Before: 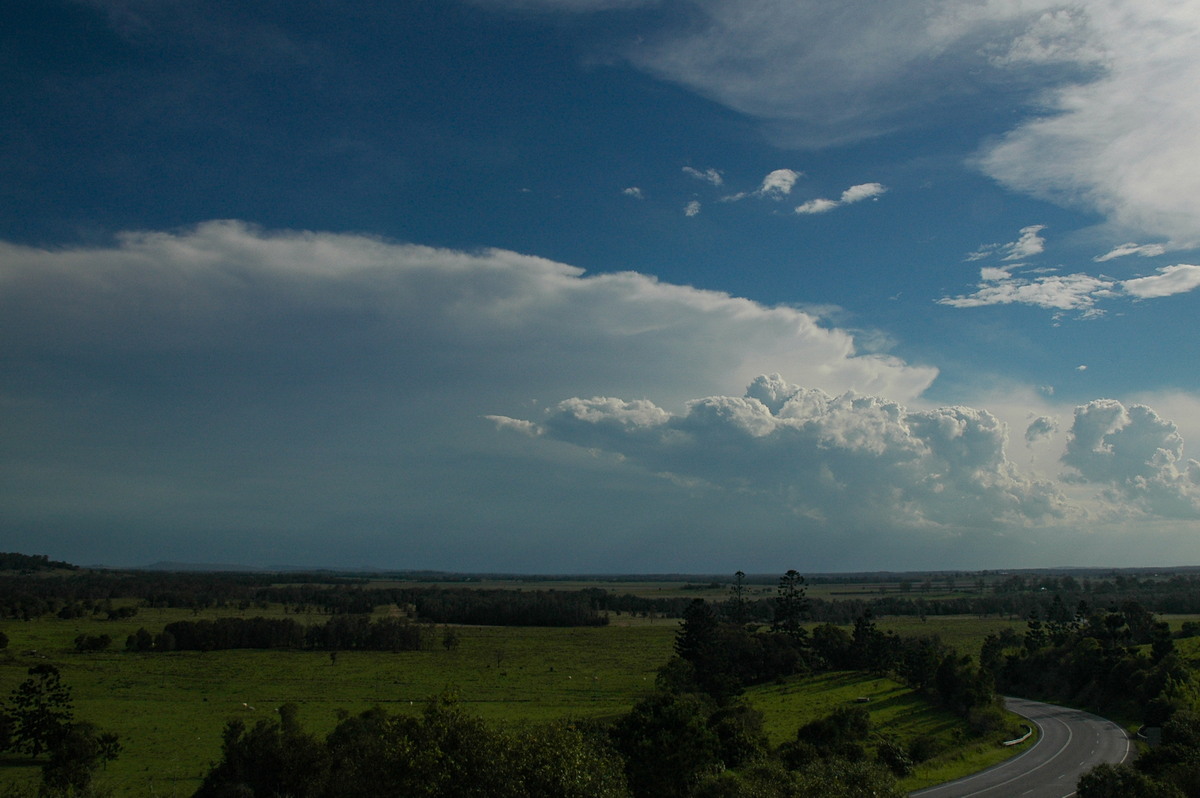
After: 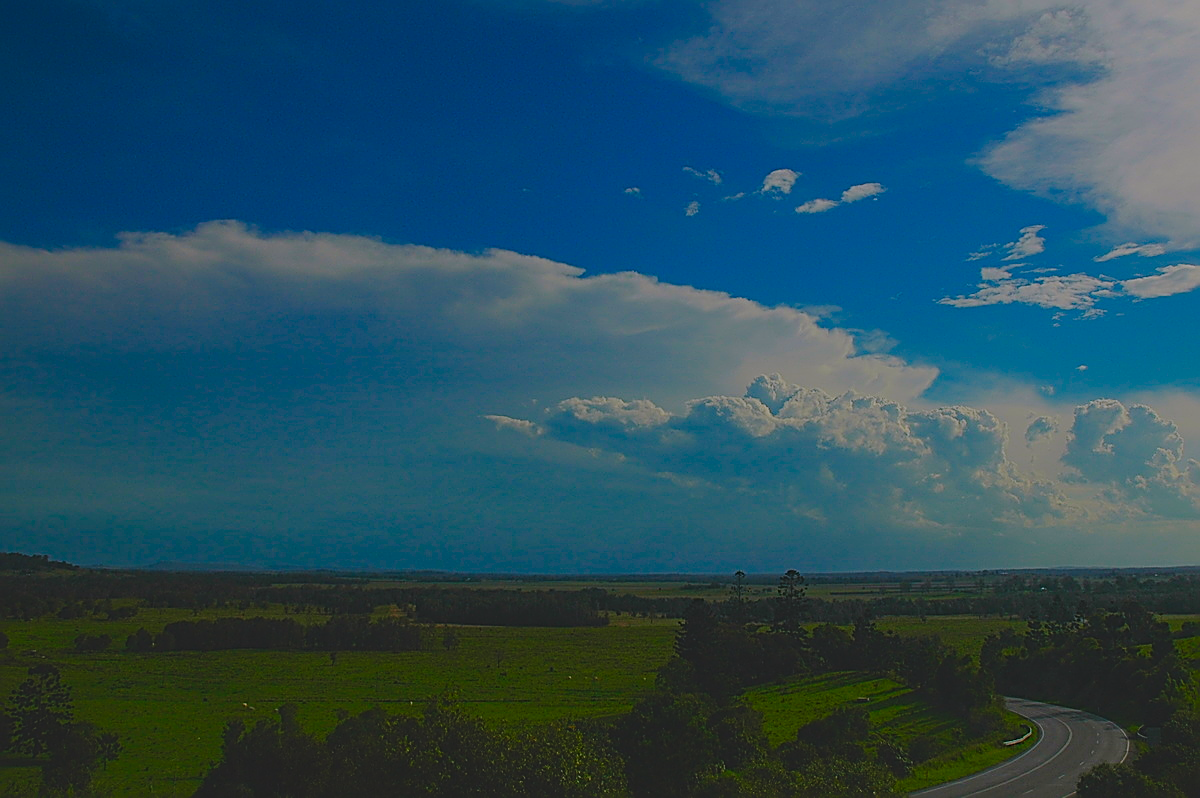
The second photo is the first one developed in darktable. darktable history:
filmic rgb: black relative exposure -13.91 EV, white relative exposure 7.97 EV, hardness 3.74, latitude 49.61%, contrast 0.508
contrast brightness saturation: contrast 0.195, brightness -0.114, saturation 0.097
sharpen: radius 1.666, amount 1.291
exposure: black level correction -0.015, compensate highlight preservation false
color correction: highlights a* 1.51, highlights b* -1.82, saturation 2.44
